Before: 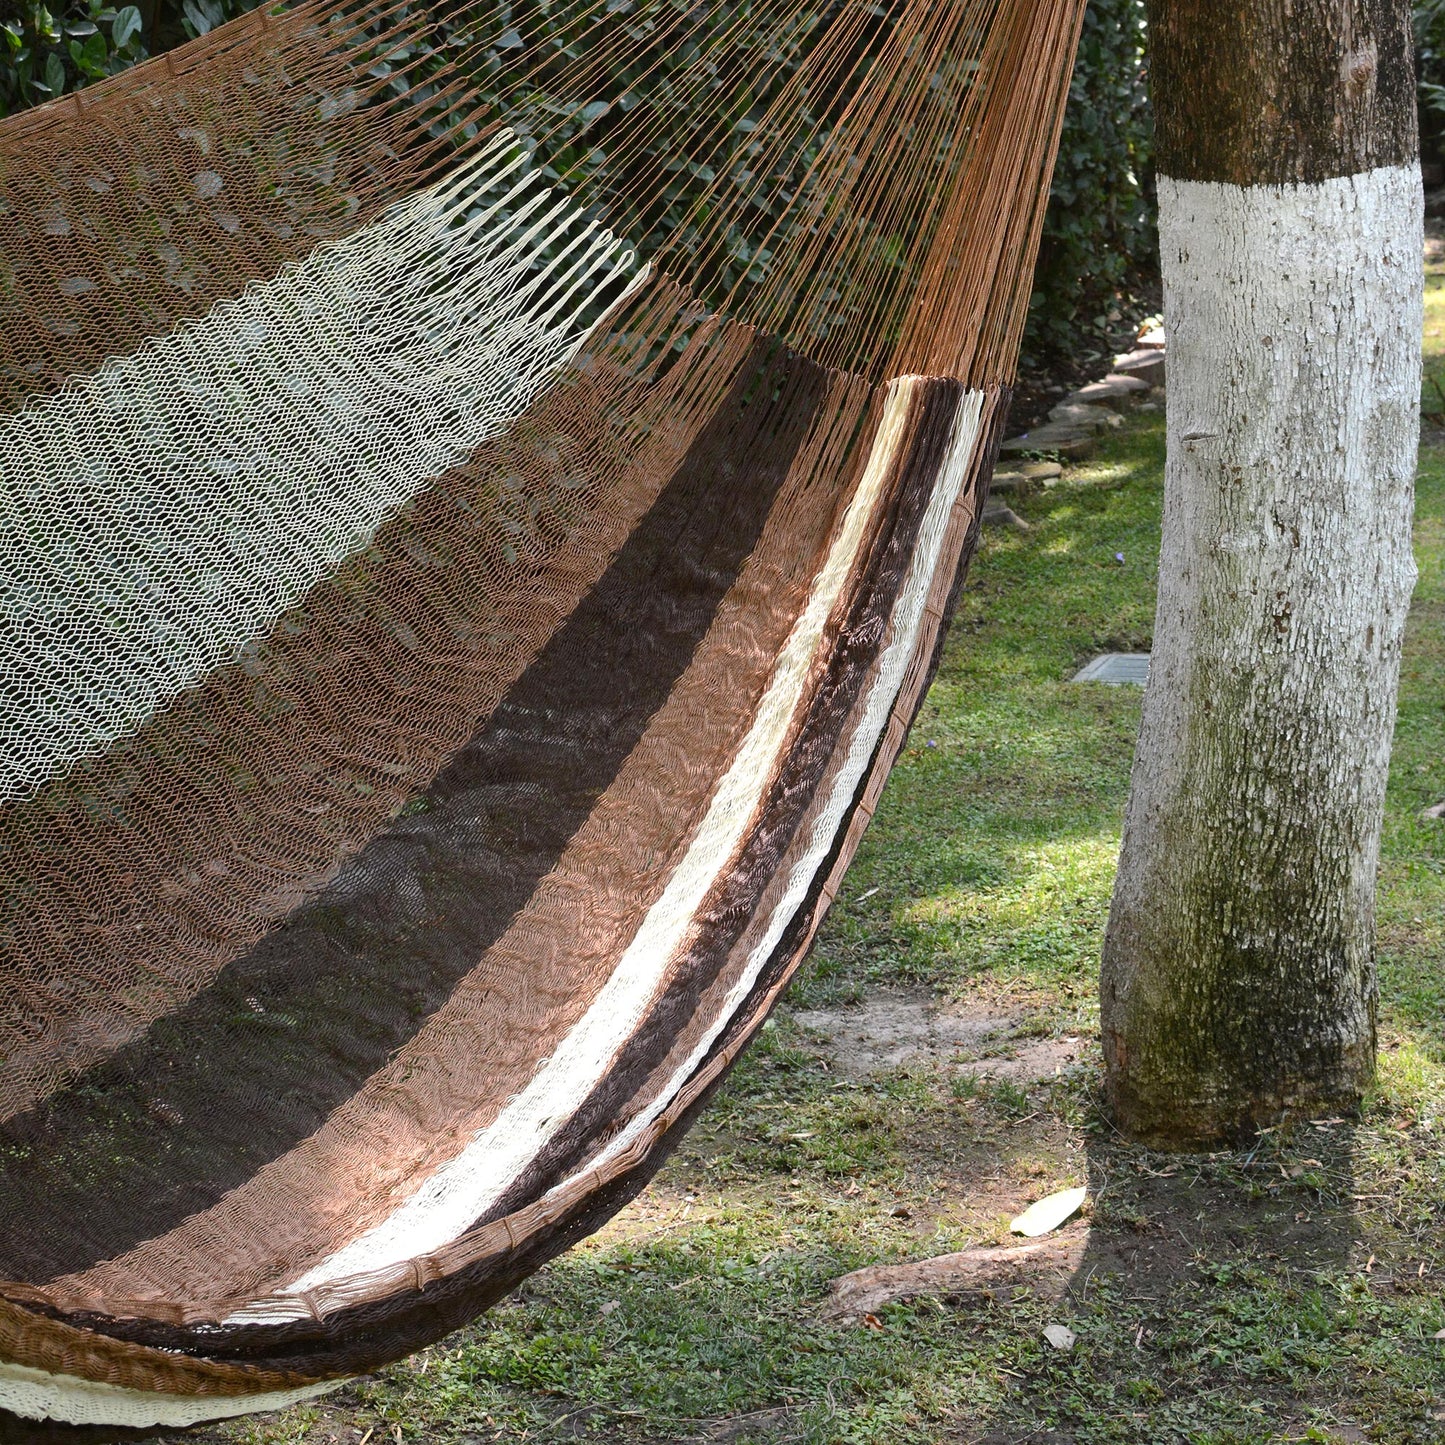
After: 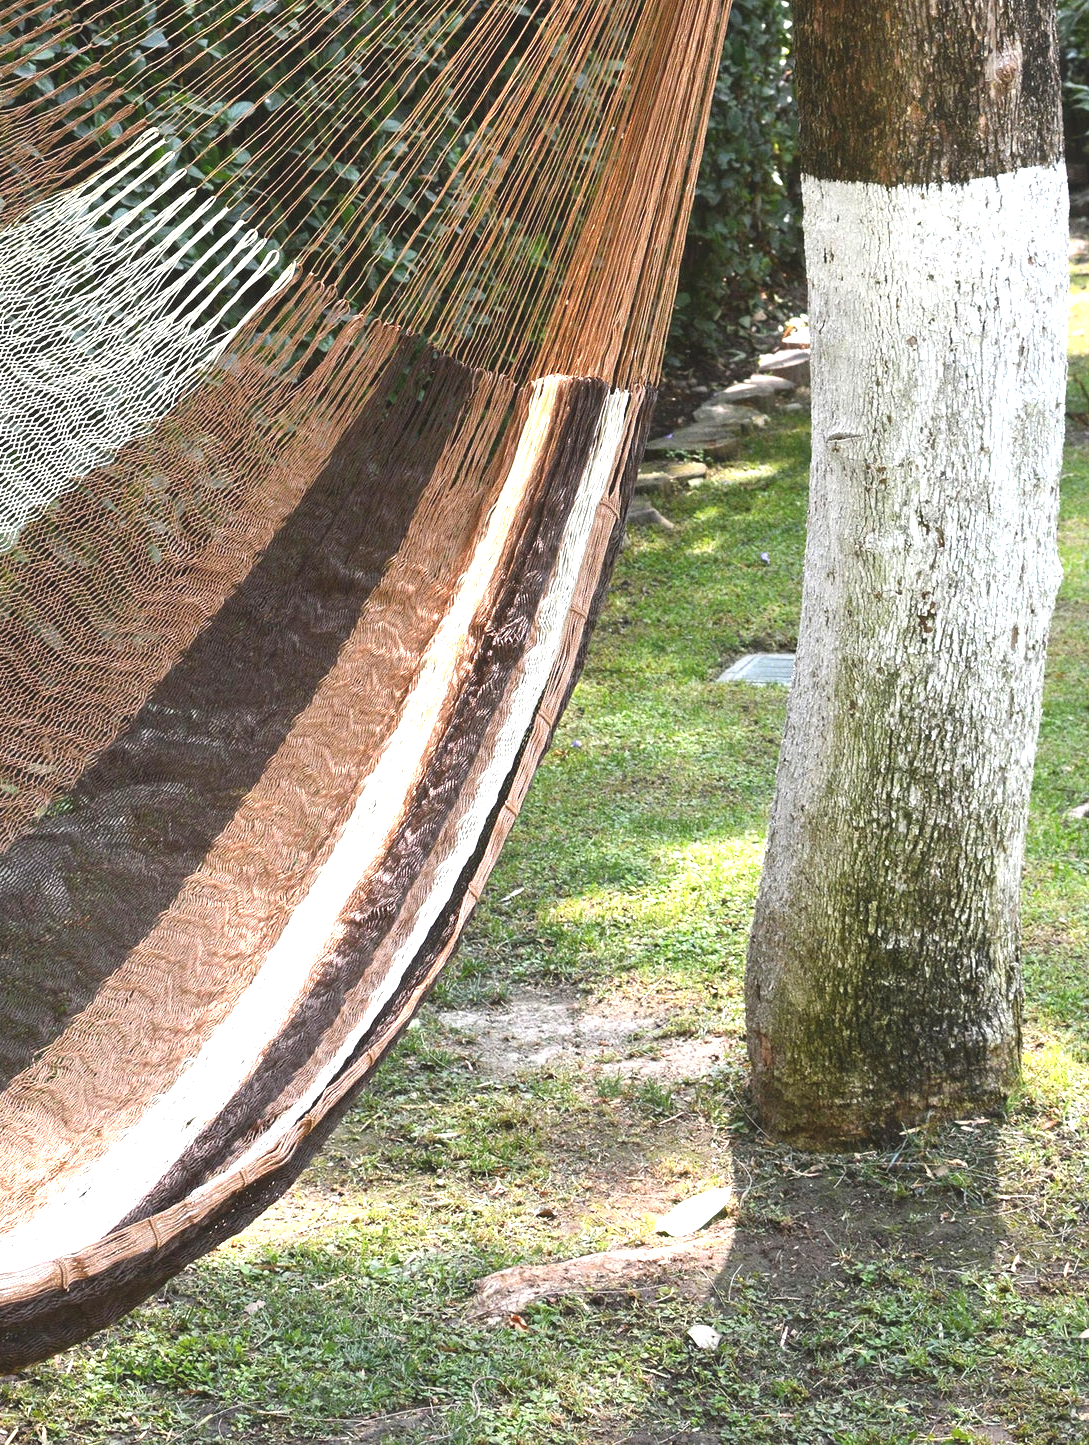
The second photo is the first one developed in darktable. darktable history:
exposure: black level correction -0.005, exposure 1.002 EV, compensate highlight preservation false
crop and rotate: left 24.6%
